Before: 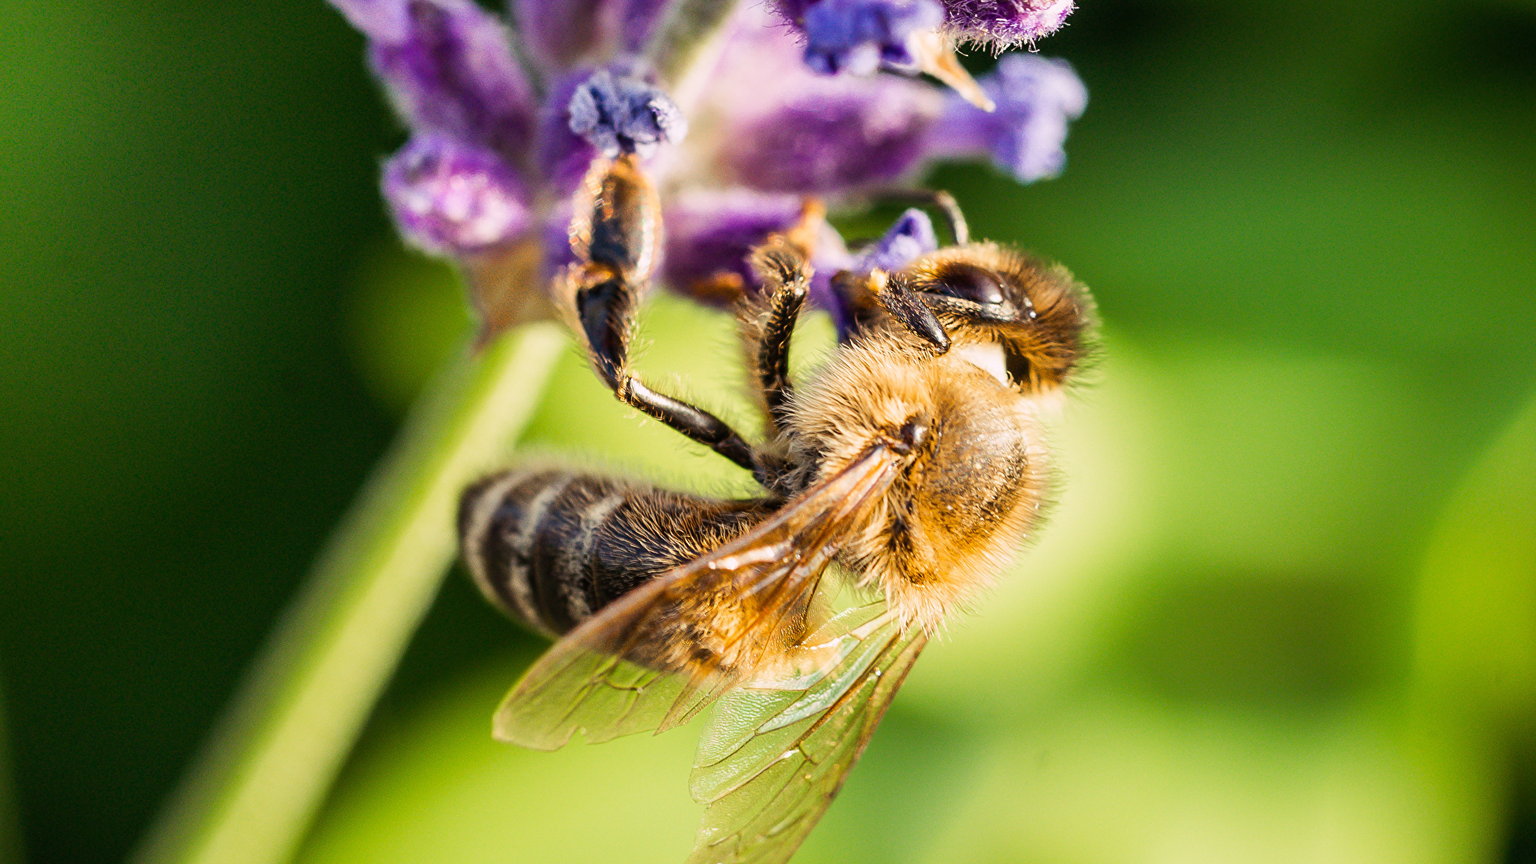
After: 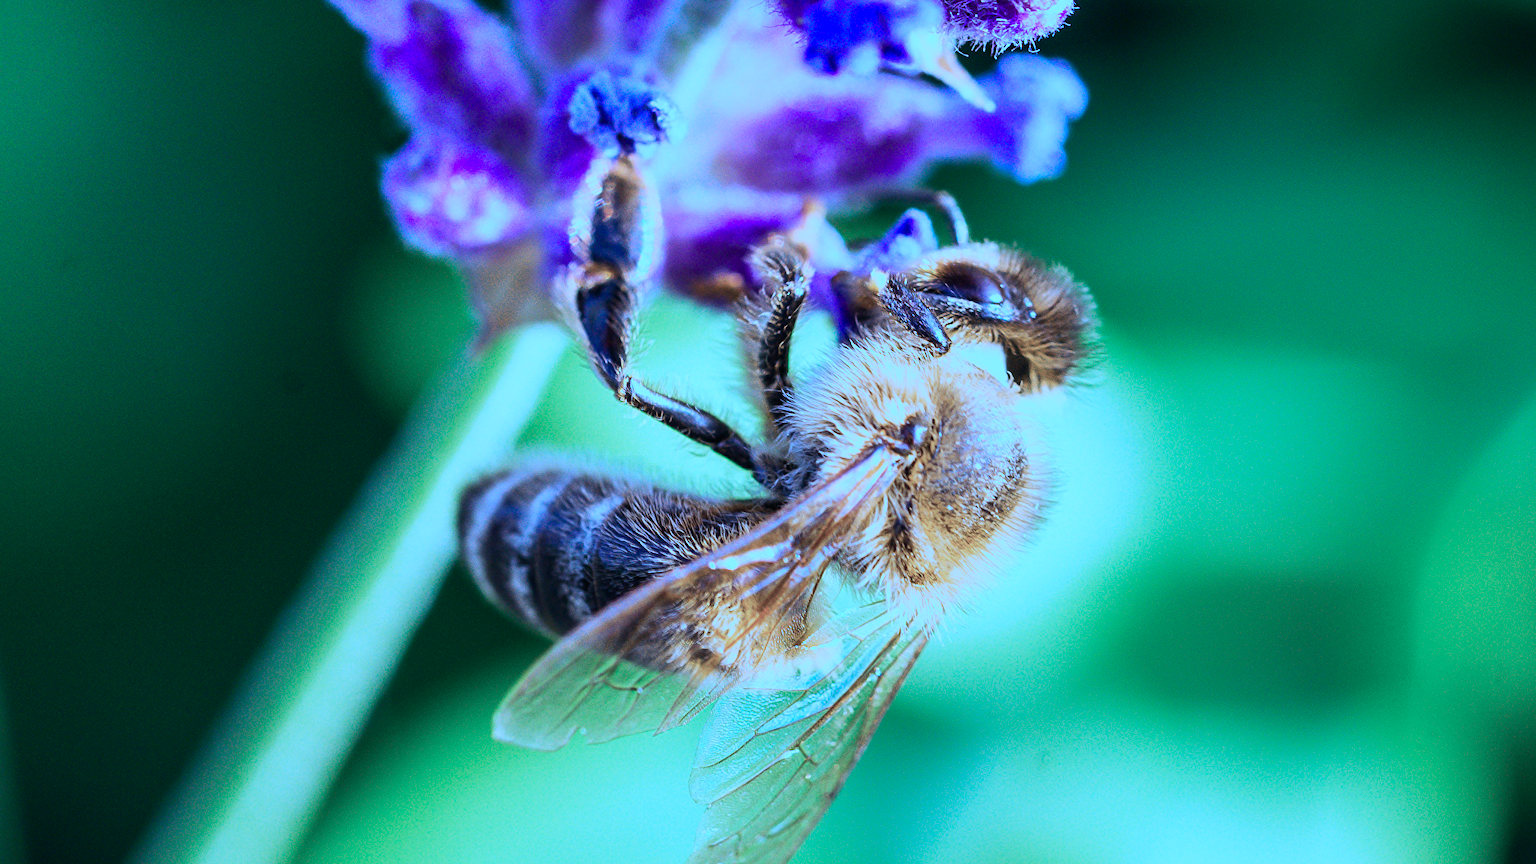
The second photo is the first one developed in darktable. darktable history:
color calibration: illuminant as shot in camera, x 0.483, y 0.43, temperature 2410.43 K
